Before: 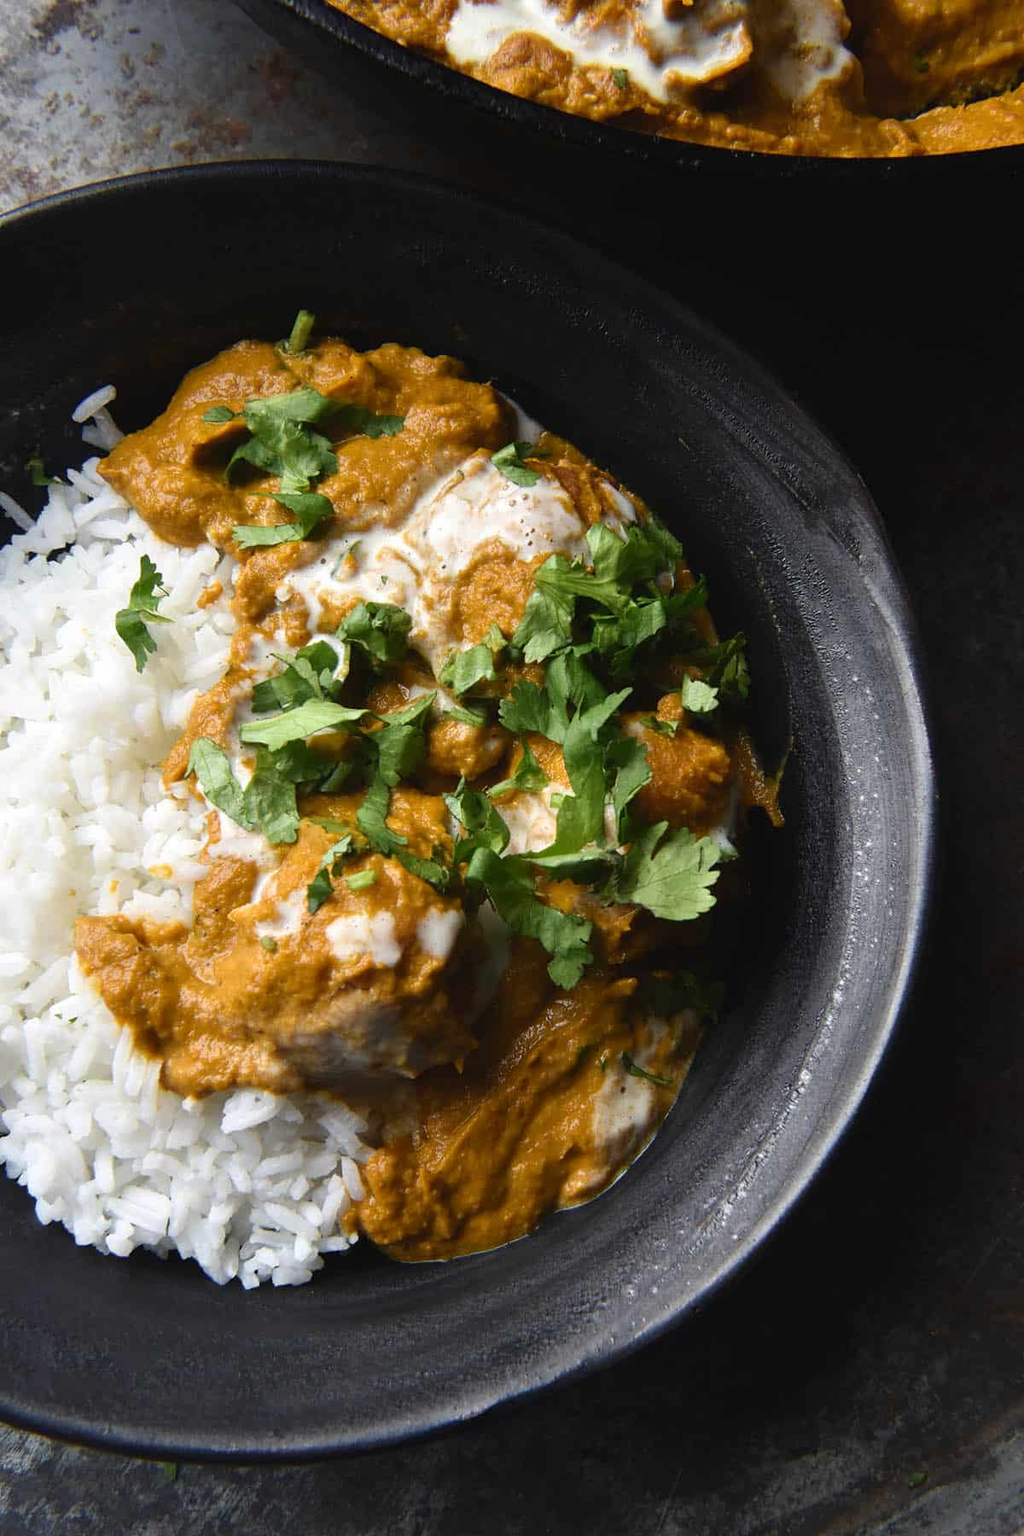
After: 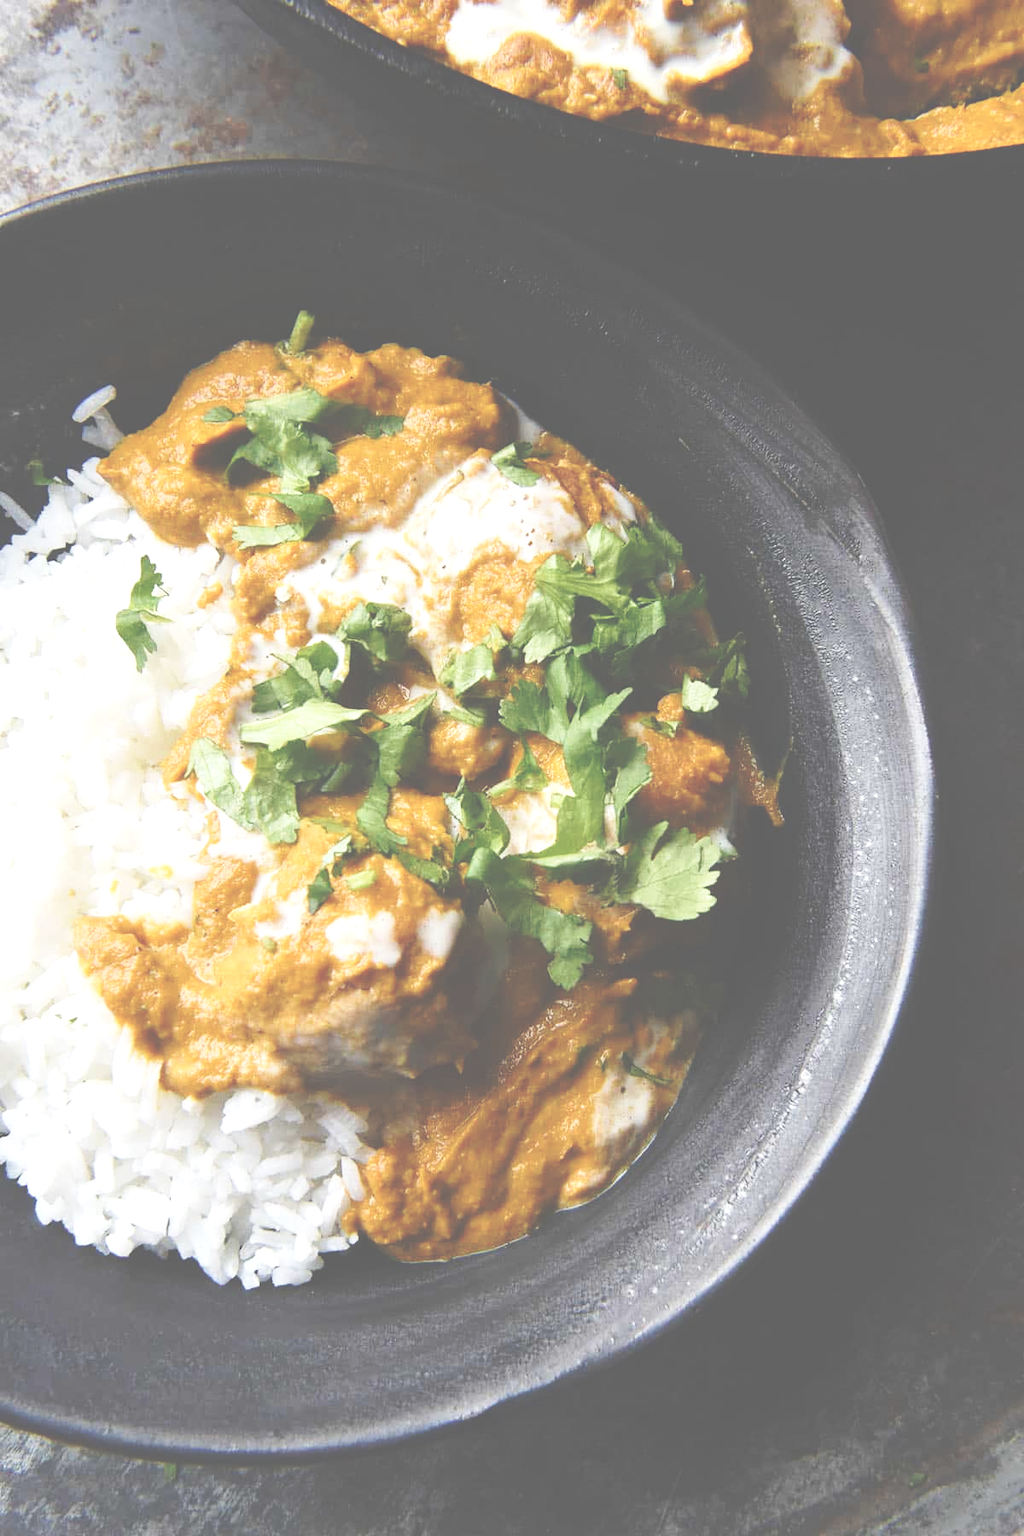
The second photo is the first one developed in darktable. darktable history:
exposure: black level correction -0.071, exposure 0.503 EV, compensate exposure bias true, compensate highlight preservation false
base curve: curves: ch0 [(0, 0) (0.032, 0.025) (0.121, 0.166) (0.206, 0.329) (0.605, 0.79) (1, 1)], preserve colors none
